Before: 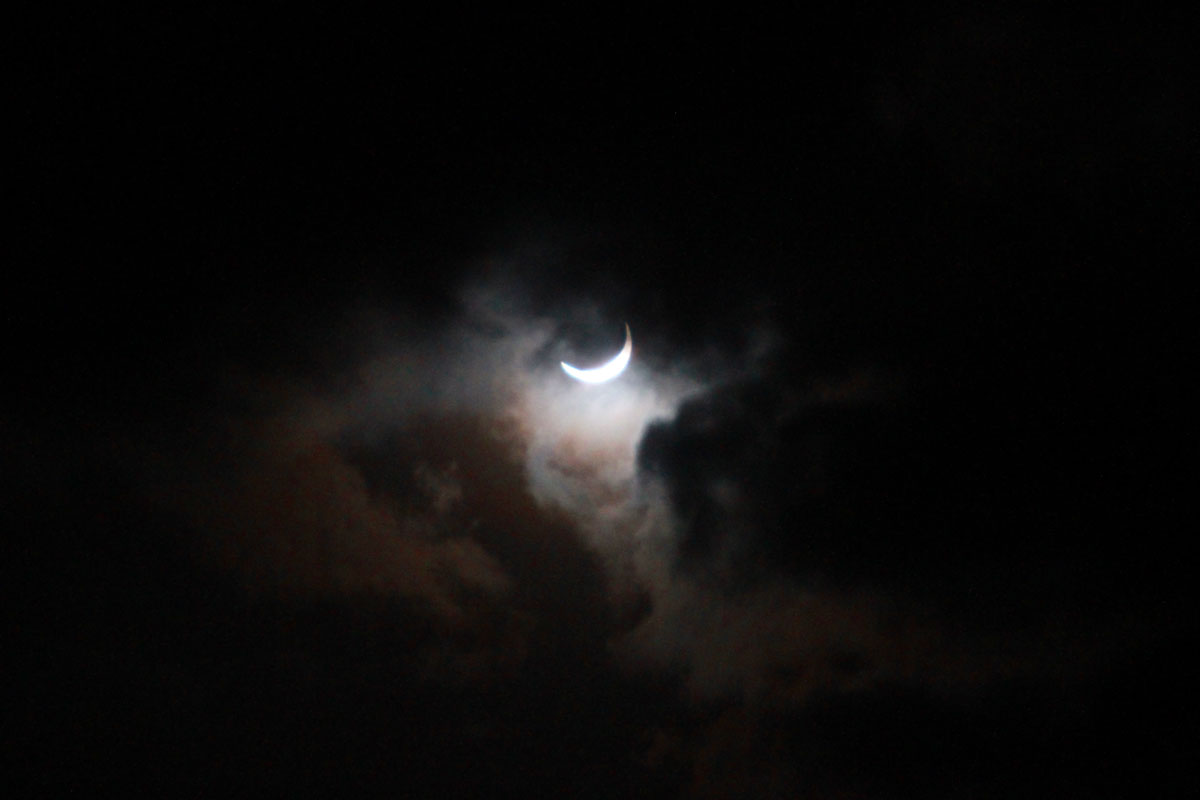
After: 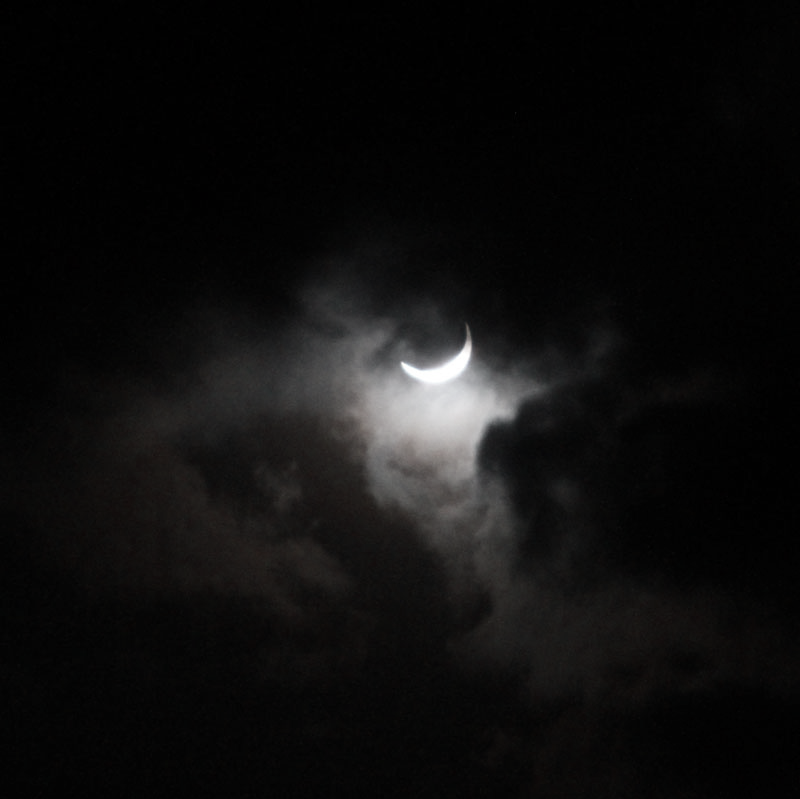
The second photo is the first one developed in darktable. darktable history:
contrast brightness saturation: contrast 0.088, saturation 0.278
crop and rotate: left 13.35%, right 19.972%
color correction: highlights b* 0.039, saturation 0.208
